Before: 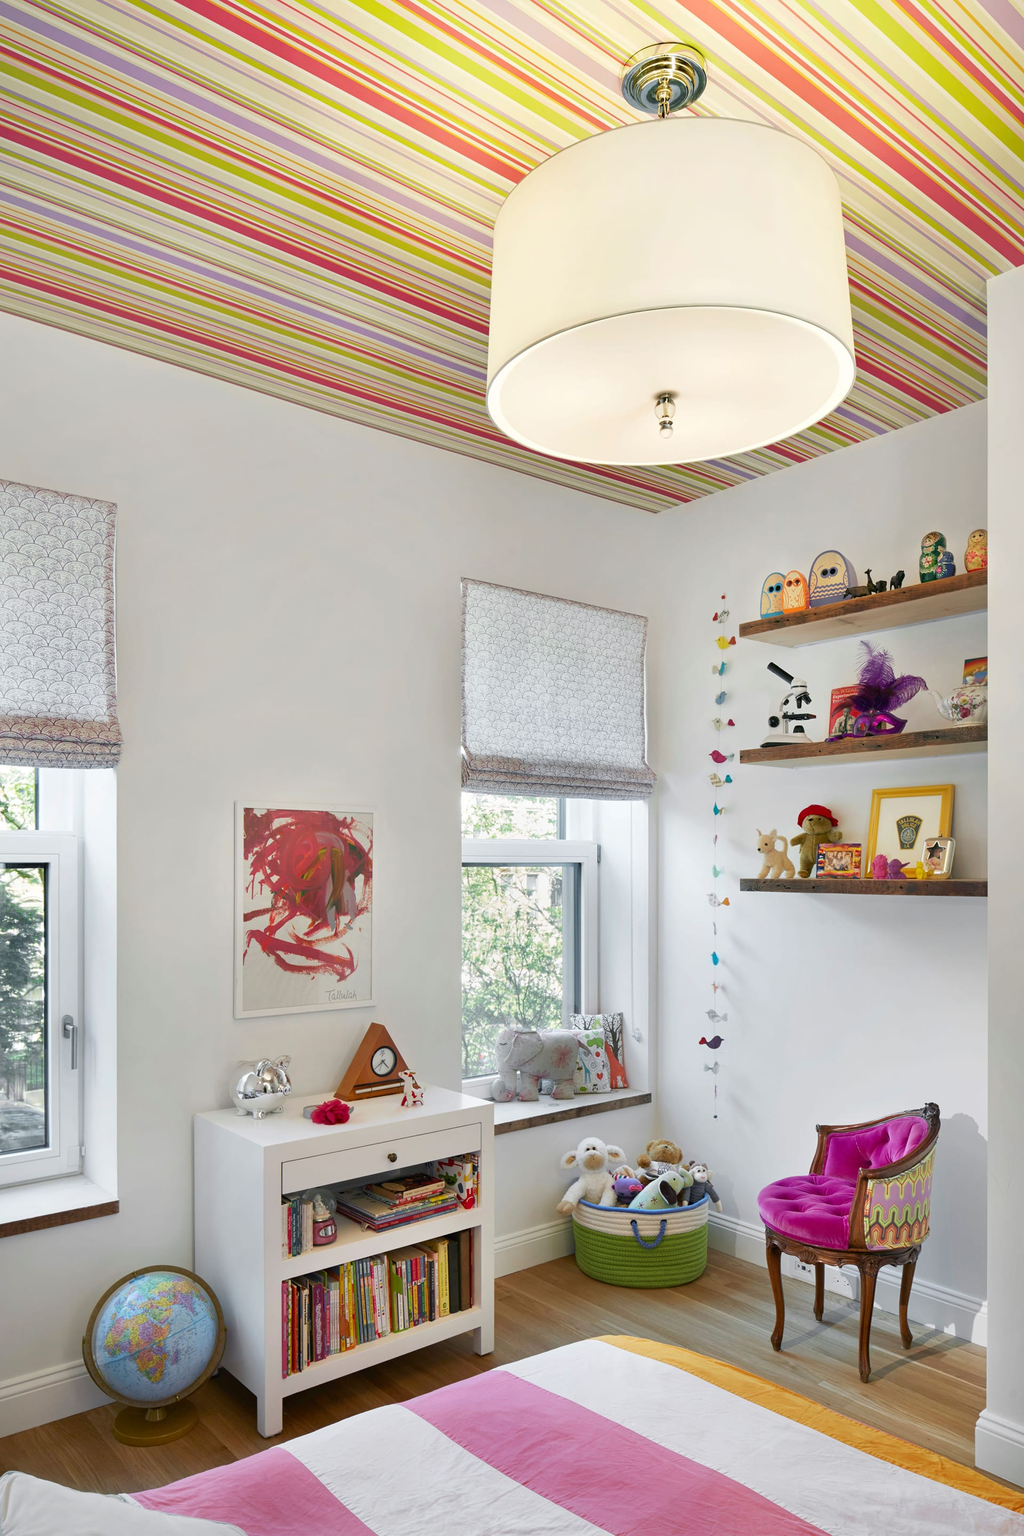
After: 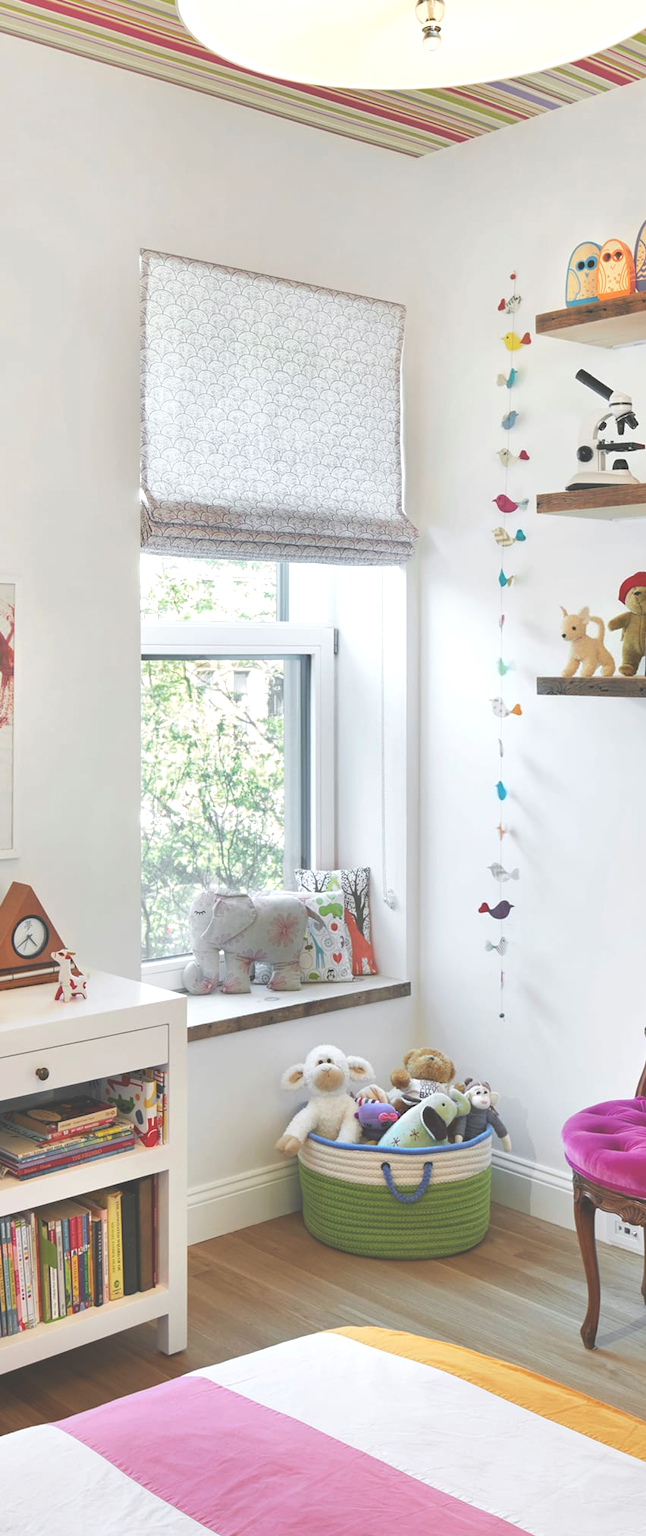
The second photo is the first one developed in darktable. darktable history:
rgb levels: levels [[0.01, 0.419, 0.839], [0, 0.5, 1], [0, 0.5, 1]]
crop: left 35.432%, top 26.233%, right 20.145%, bottom 3.432%
exposure: black level correction -0.041, exposure 0.064 EV, compensate highlight preservation false
rotate and perspective: automatic cropping off
